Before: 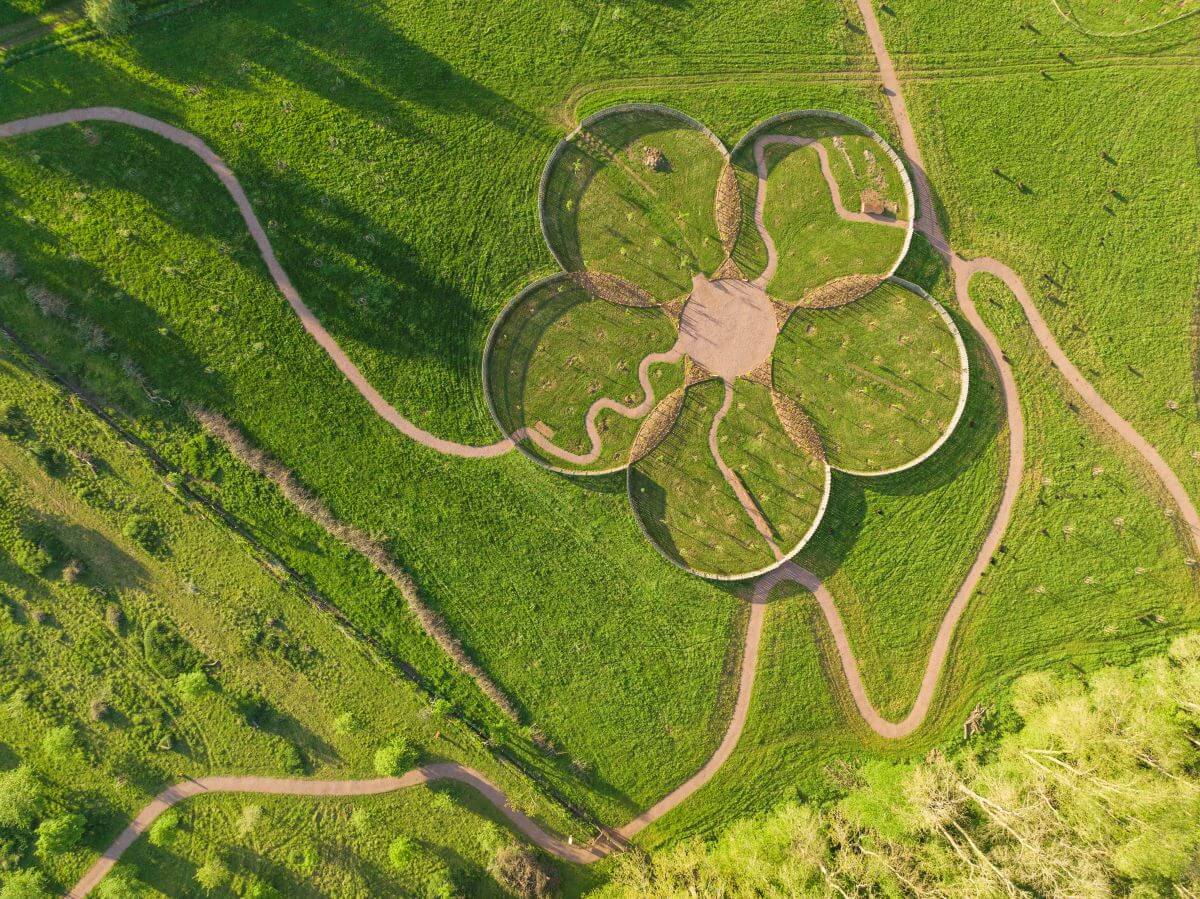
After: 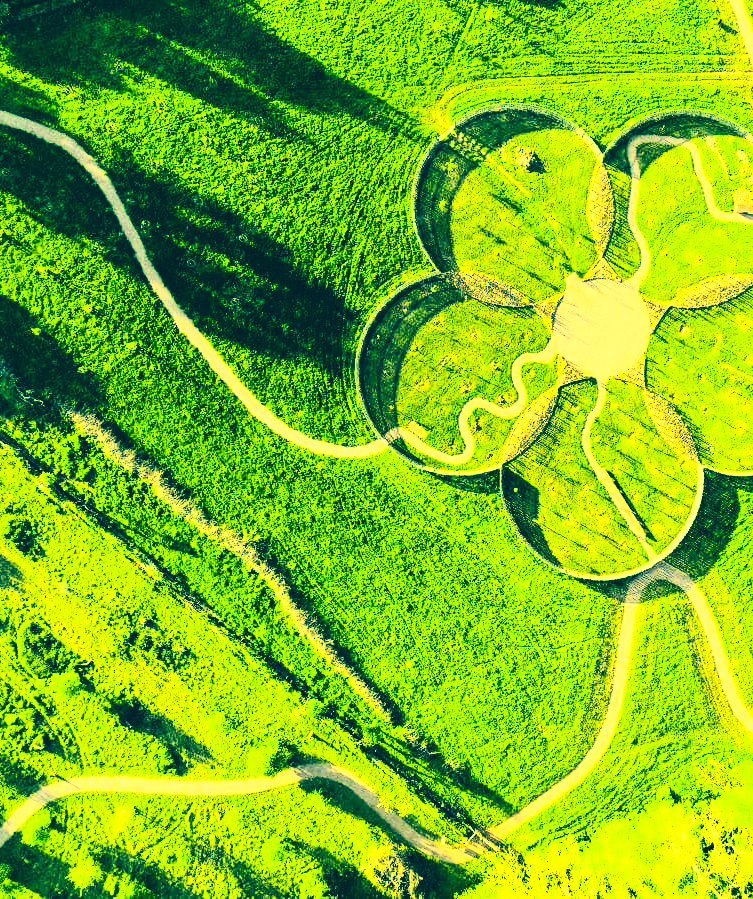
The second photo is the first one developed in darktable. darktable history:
crop: left 10.644%, right 26.528%
color correction: highlights a* -15.58, highlights b* 40, shadows a* -40, shadows b* -26.18
rgb curve: curves: ch0 [(0, 0) (0.21, 0.15) (0.24, 0.21) (0.5, 0.75) (0.75, 0.96) (0.89, 0.99) (1, 1)]; ch1 [(0, 0.02) (0.21, 0.13) (0.25, 0.2) (0.5, 0.67) (0.75, 0.9) (0.89, 0.97) (1, 1)]; ch2 [(0, 0.02) (0.21, 0.13) (0.25, 0.2) (0.5, 0.67) (0.75, 0.9) (0.89, 0.97) (1, 1)], compensate middle gray true
tone equalizer: -8 EV -1.08 EV, -7 EV -1.01 EV, -6 EV -0.867 EV, -5 EV -0.578 EV, -3 EV 0.578 EV, -2 EV 0.867 EV, -1 EV 1.01 EV, +0 EV 1.08 EV, edges refinement/feathering 500, mask exposure compensation -1.57 EV, preserve details no
